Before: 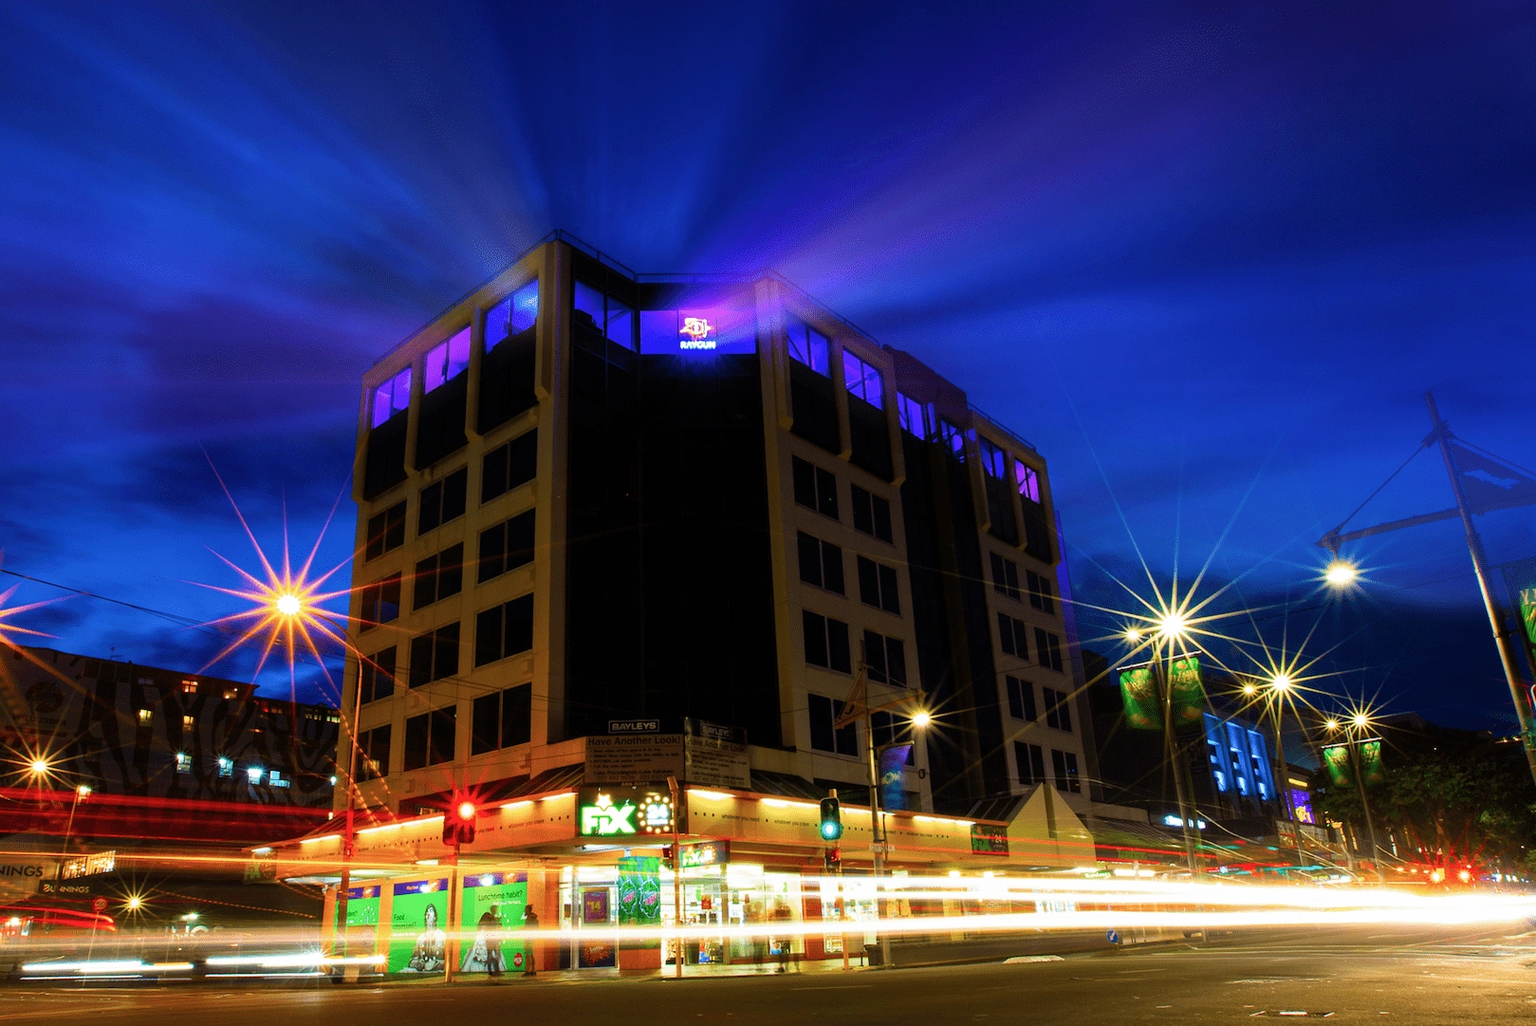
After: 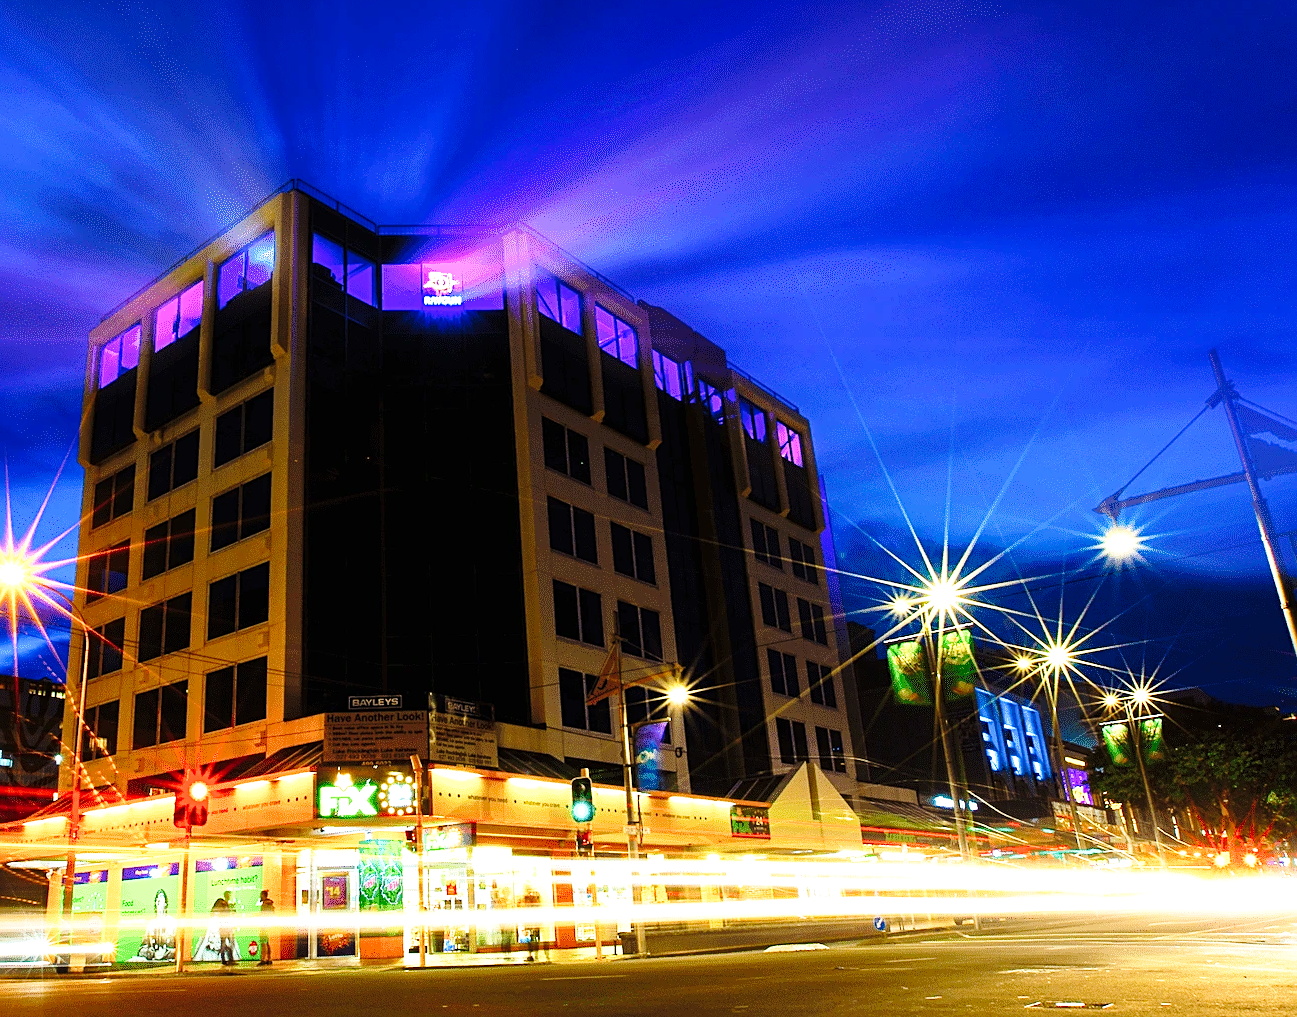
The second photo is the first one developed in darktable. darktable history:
crop and rotate: left 18.152%, top 5.847%, right 1.71%
base curve: curves: ch0 [(0, 0) (0.028, 0.03) (0.121, 0.232) (0.46, 0.748) (0.859, 0.968) (1, 1)], preserve colors none
sharpen: amount 0.492
exposure: exposure 0.56 EV, compensate highlight preservation false
